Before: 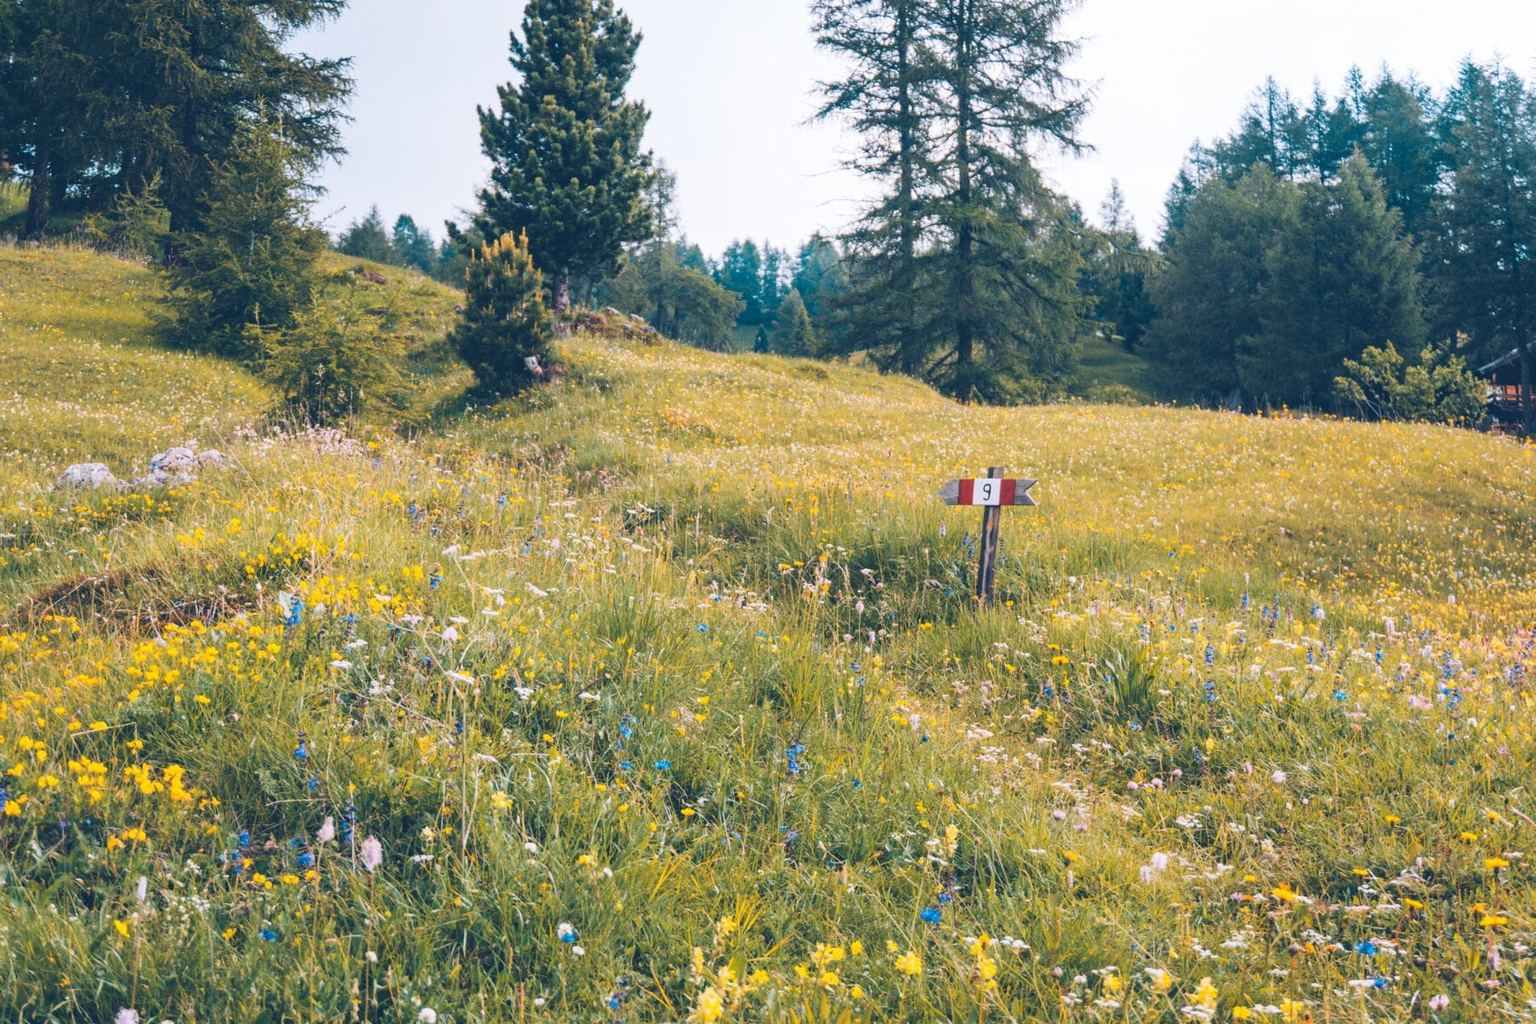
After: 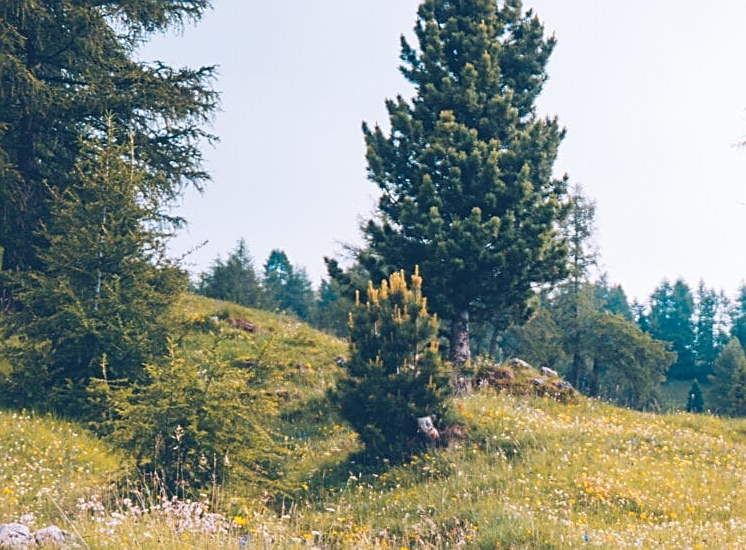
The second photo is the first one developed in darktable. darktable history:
crop and rotate: left 10.991%, top 0.088%, right 47.519%, bottom 54.071%
sharpen: on, module defaults
